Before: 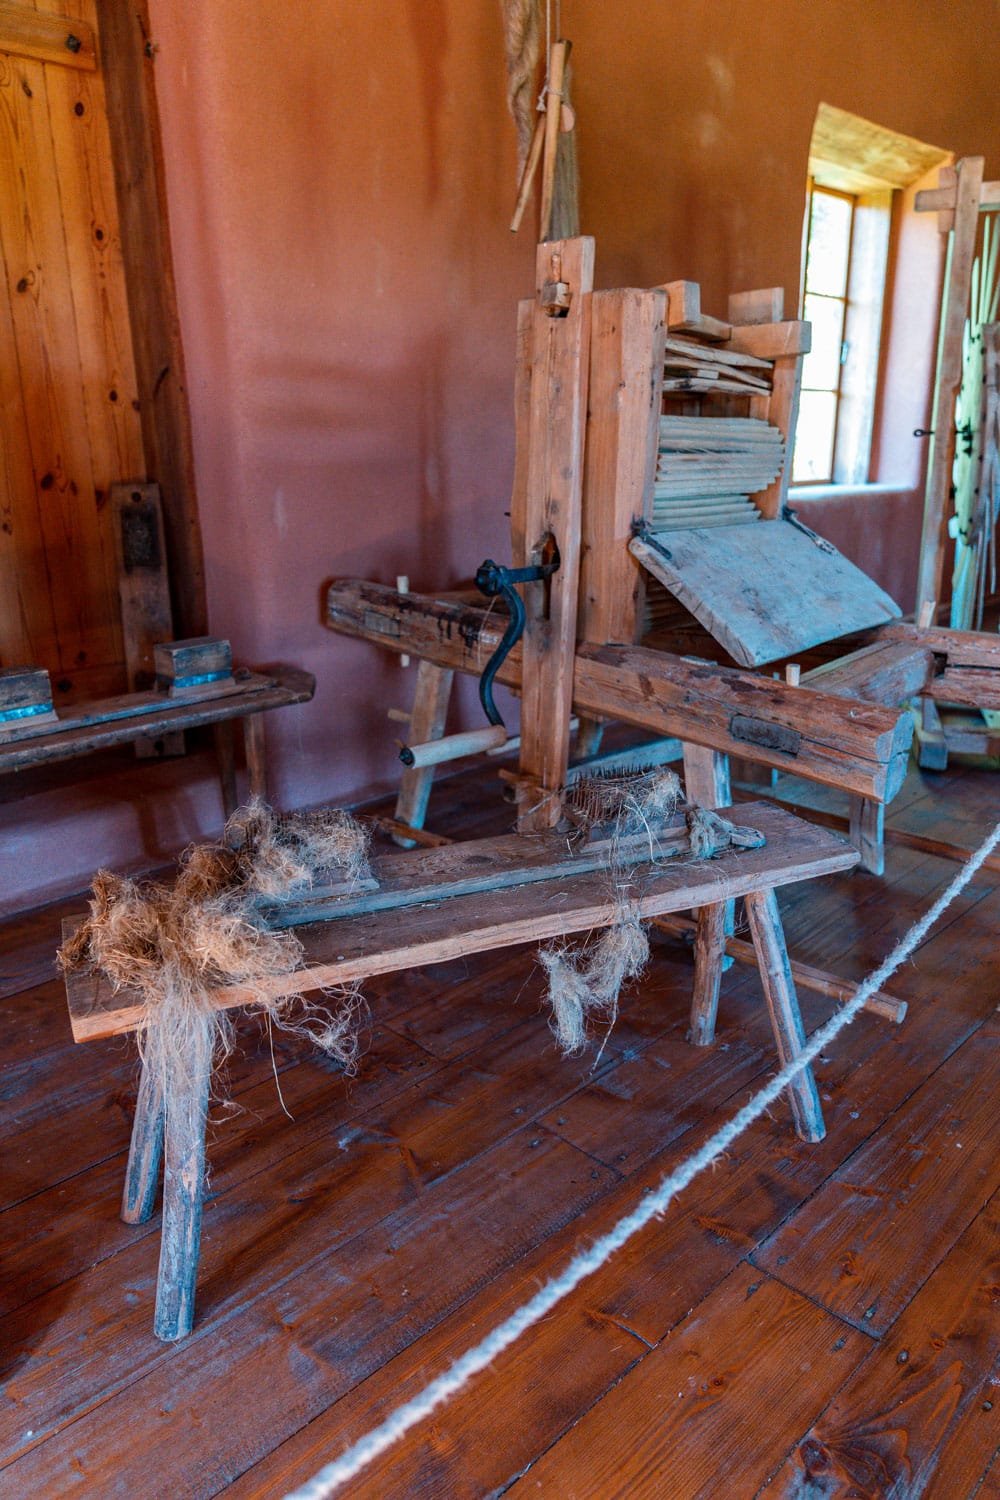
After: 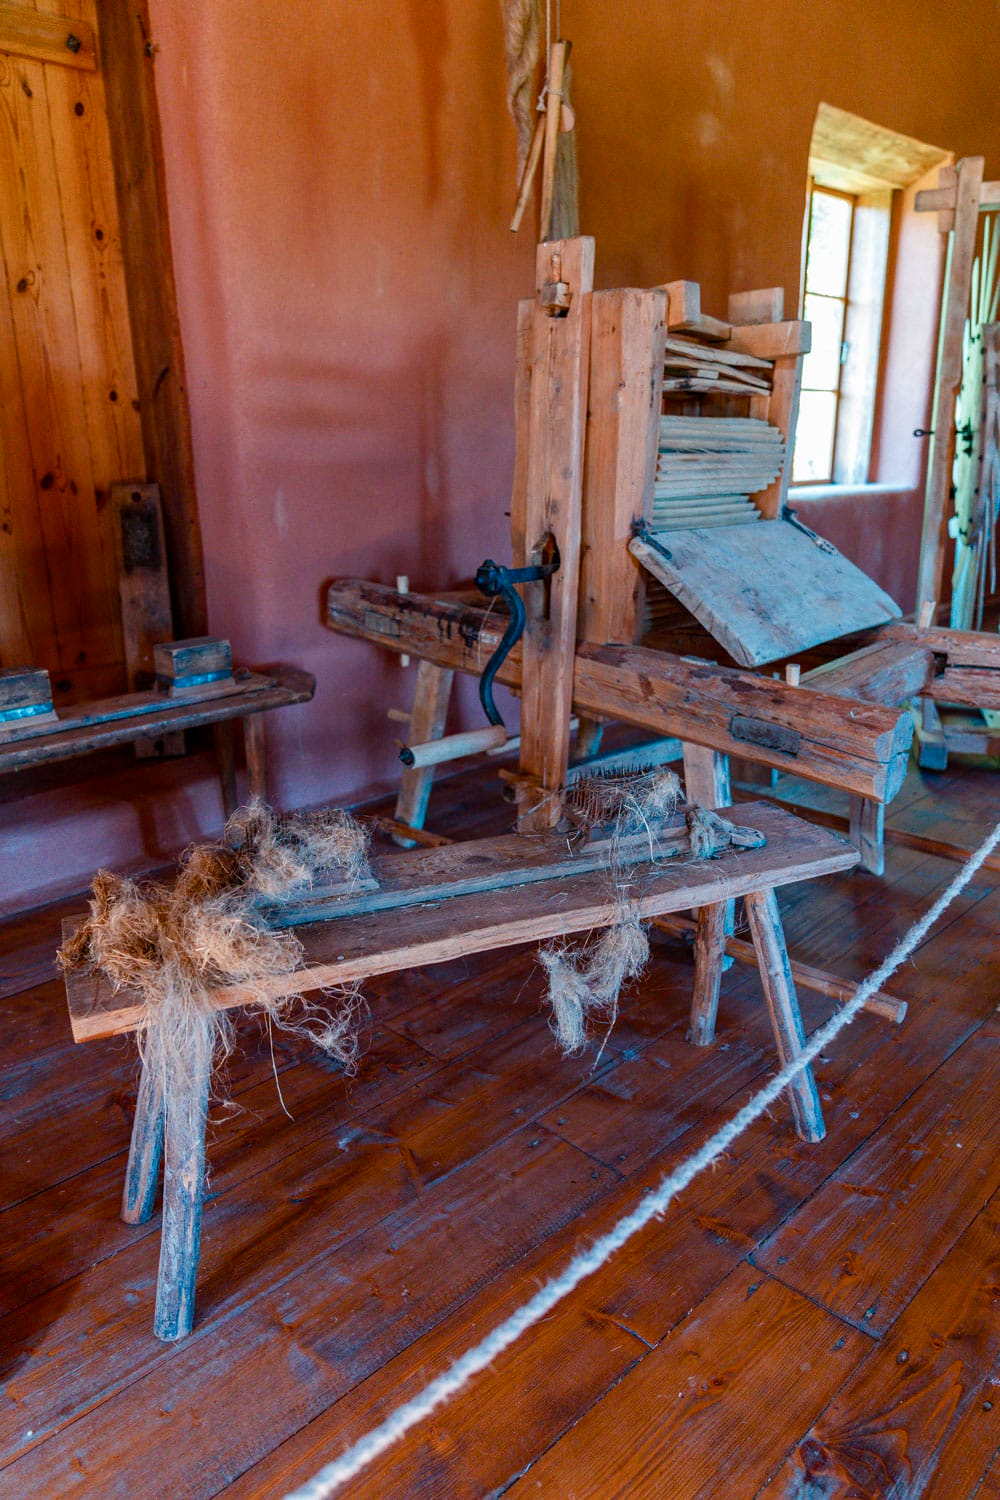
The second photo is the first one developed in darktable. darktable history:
color balance rgb: linear chroma grading › global chroma 8.248%, perceptual saturation grading › global saturation 0.63%, perceptual saturation grading › highlights -30.204%, perceptual saturation grading › shadows 19.329%, global vibrance 20%
